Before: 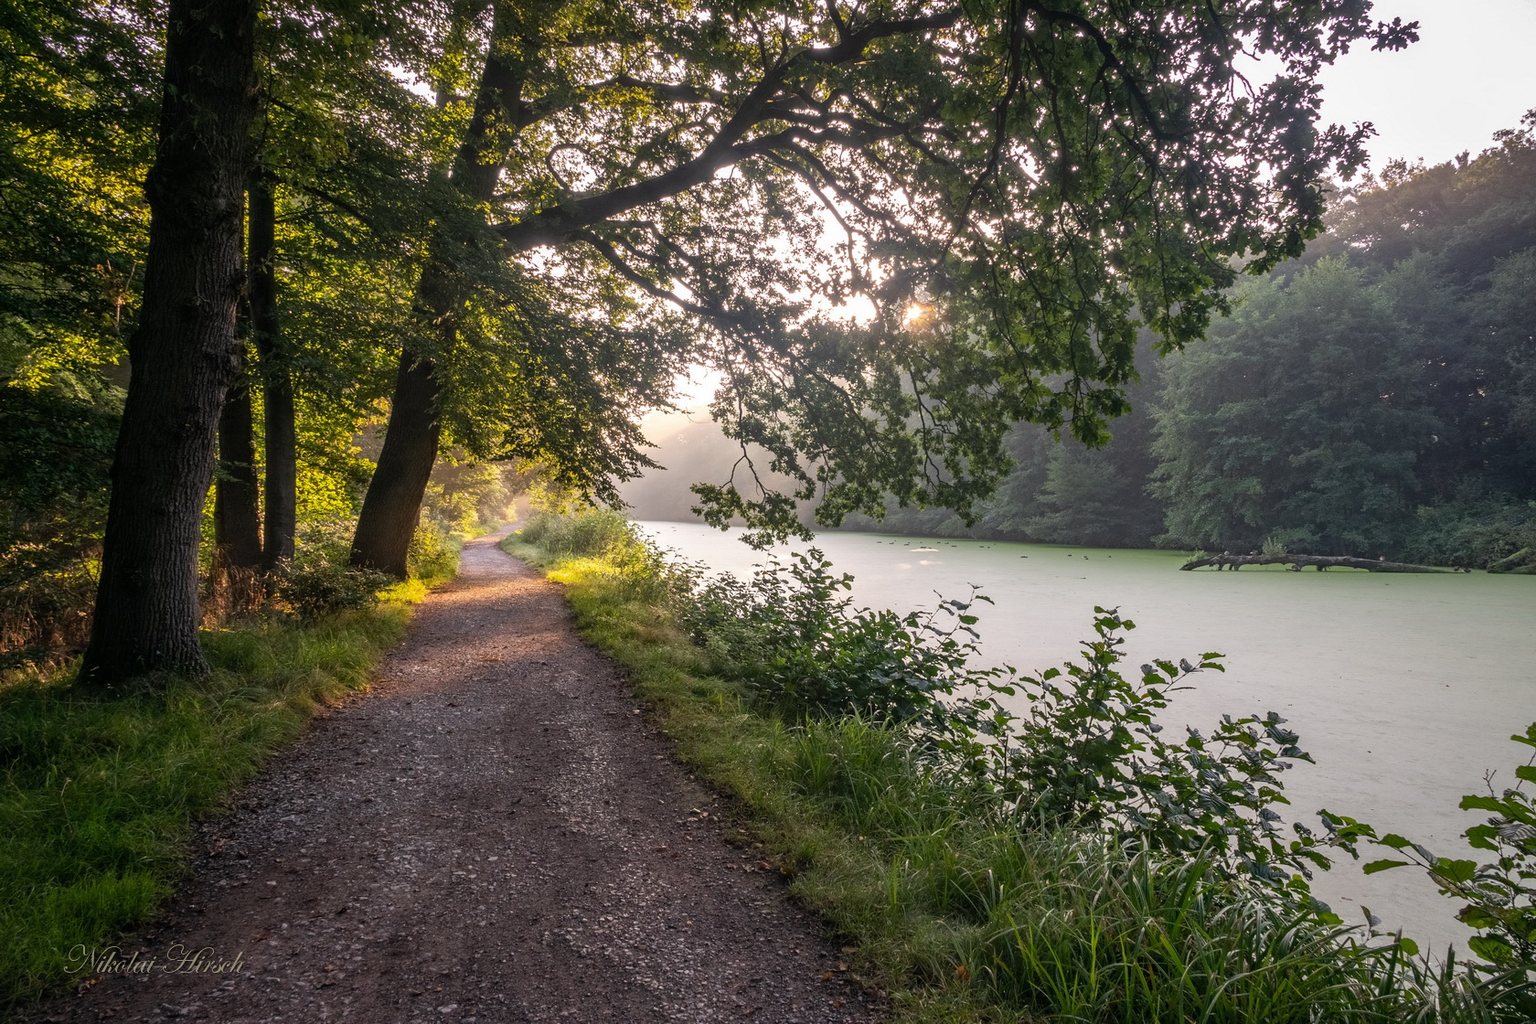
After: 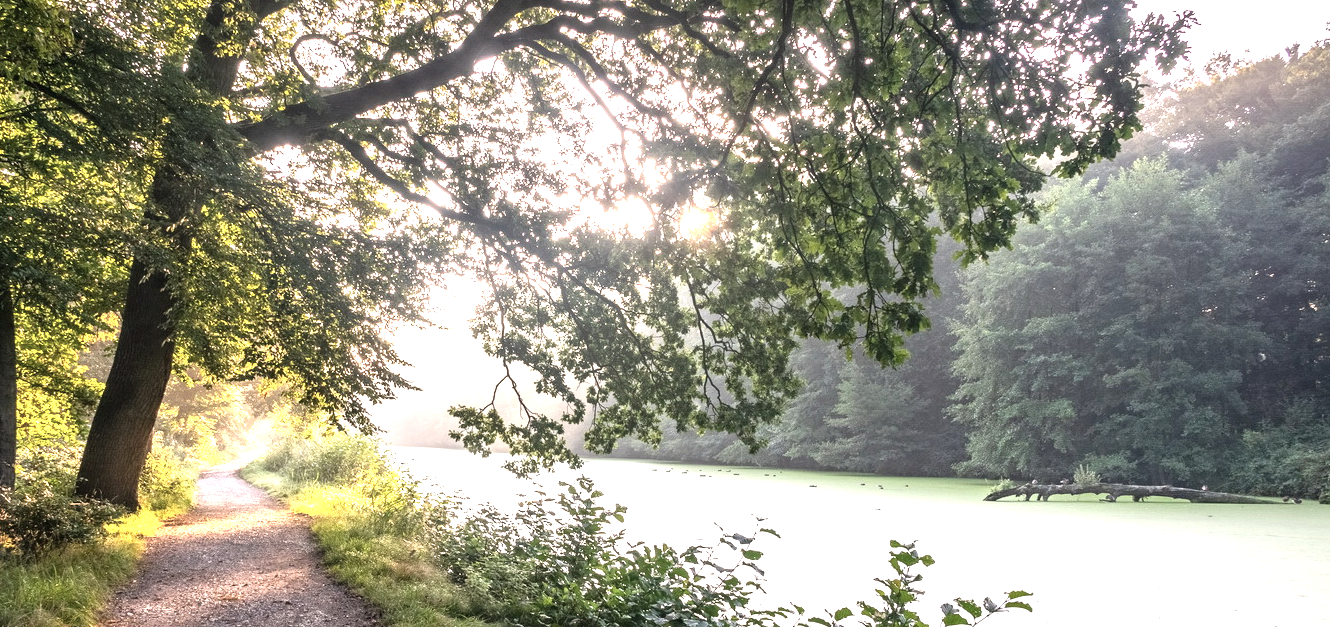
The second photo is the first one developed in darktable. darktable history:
crop: left 18.301%, top 11.07%, right 2.515%, bottom 32.905%
contrast brightness saturation: contrast 0.064, brightness -0.013, saturation -0.22
exposure: exposure 1.094 EV, compensate highlight preservation false
tone equalizer: -8 EV -0.44 EV, -7 EV -0.361 EV, -6 EV -0.303 EV, -5 EV -0.236 EV, -3 EV 0.22 EV, -2 EV 0.308 EV, -1 EV 0.379 EV, +0 EV 0.412 EV
